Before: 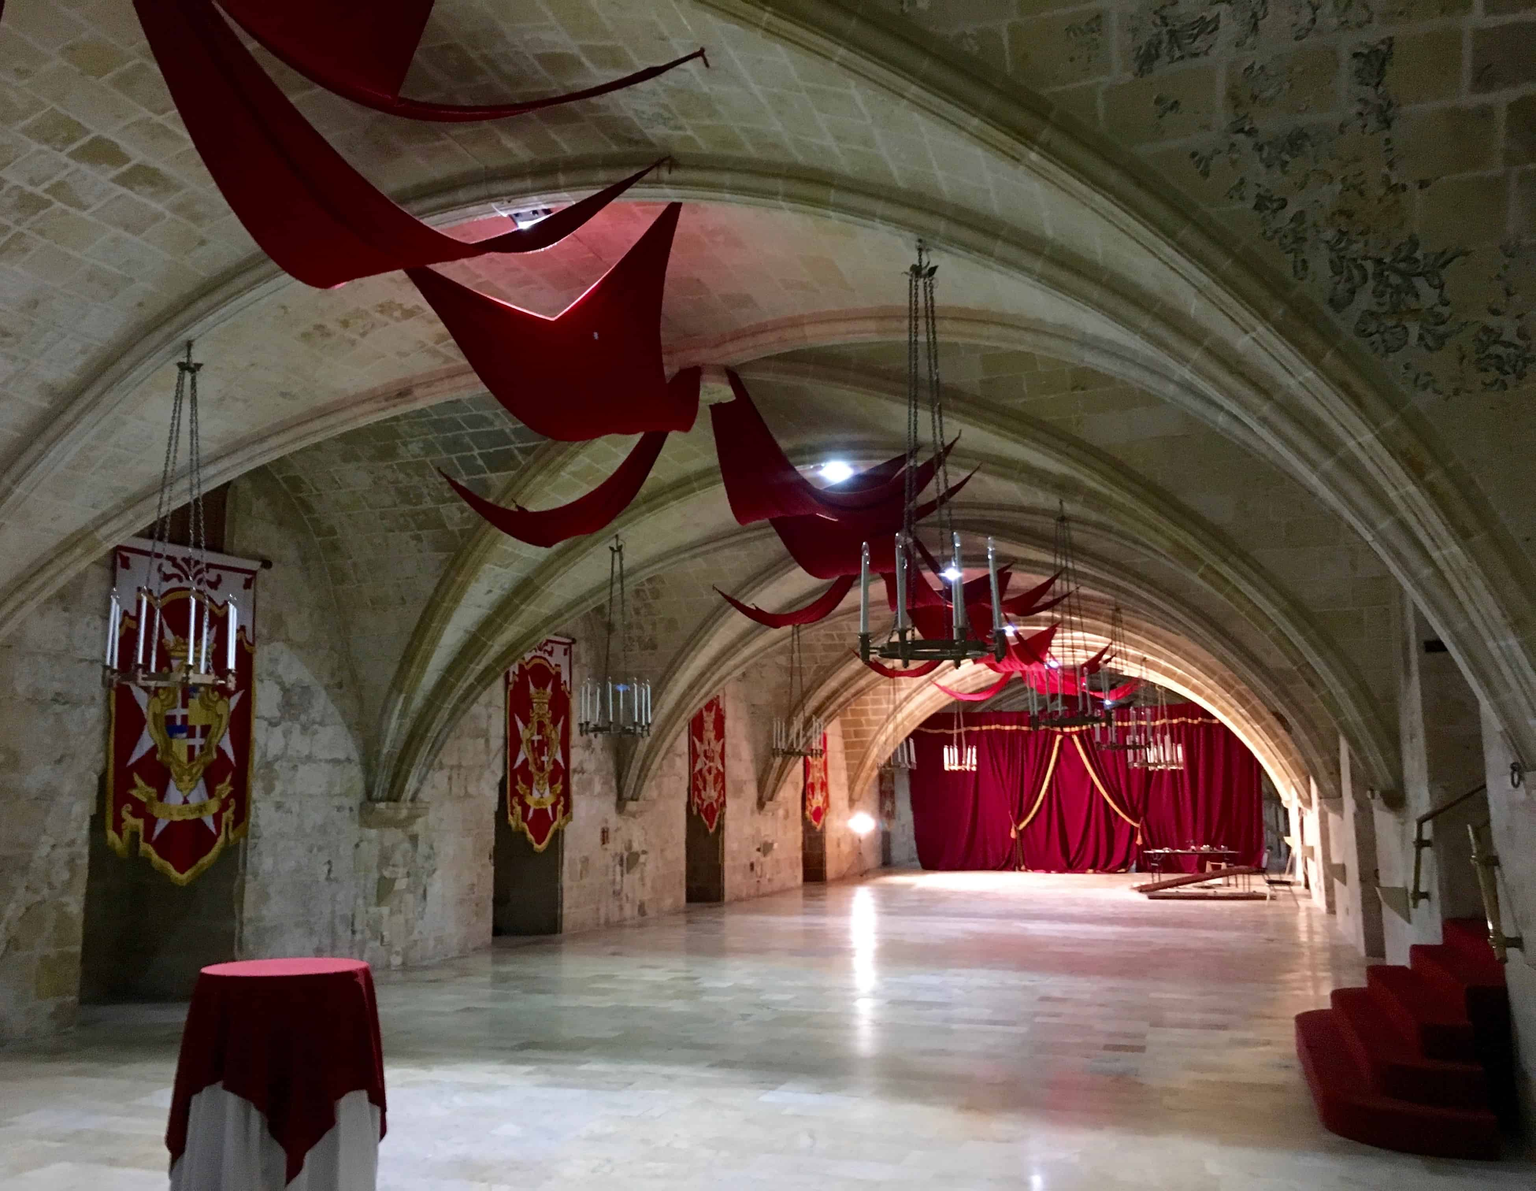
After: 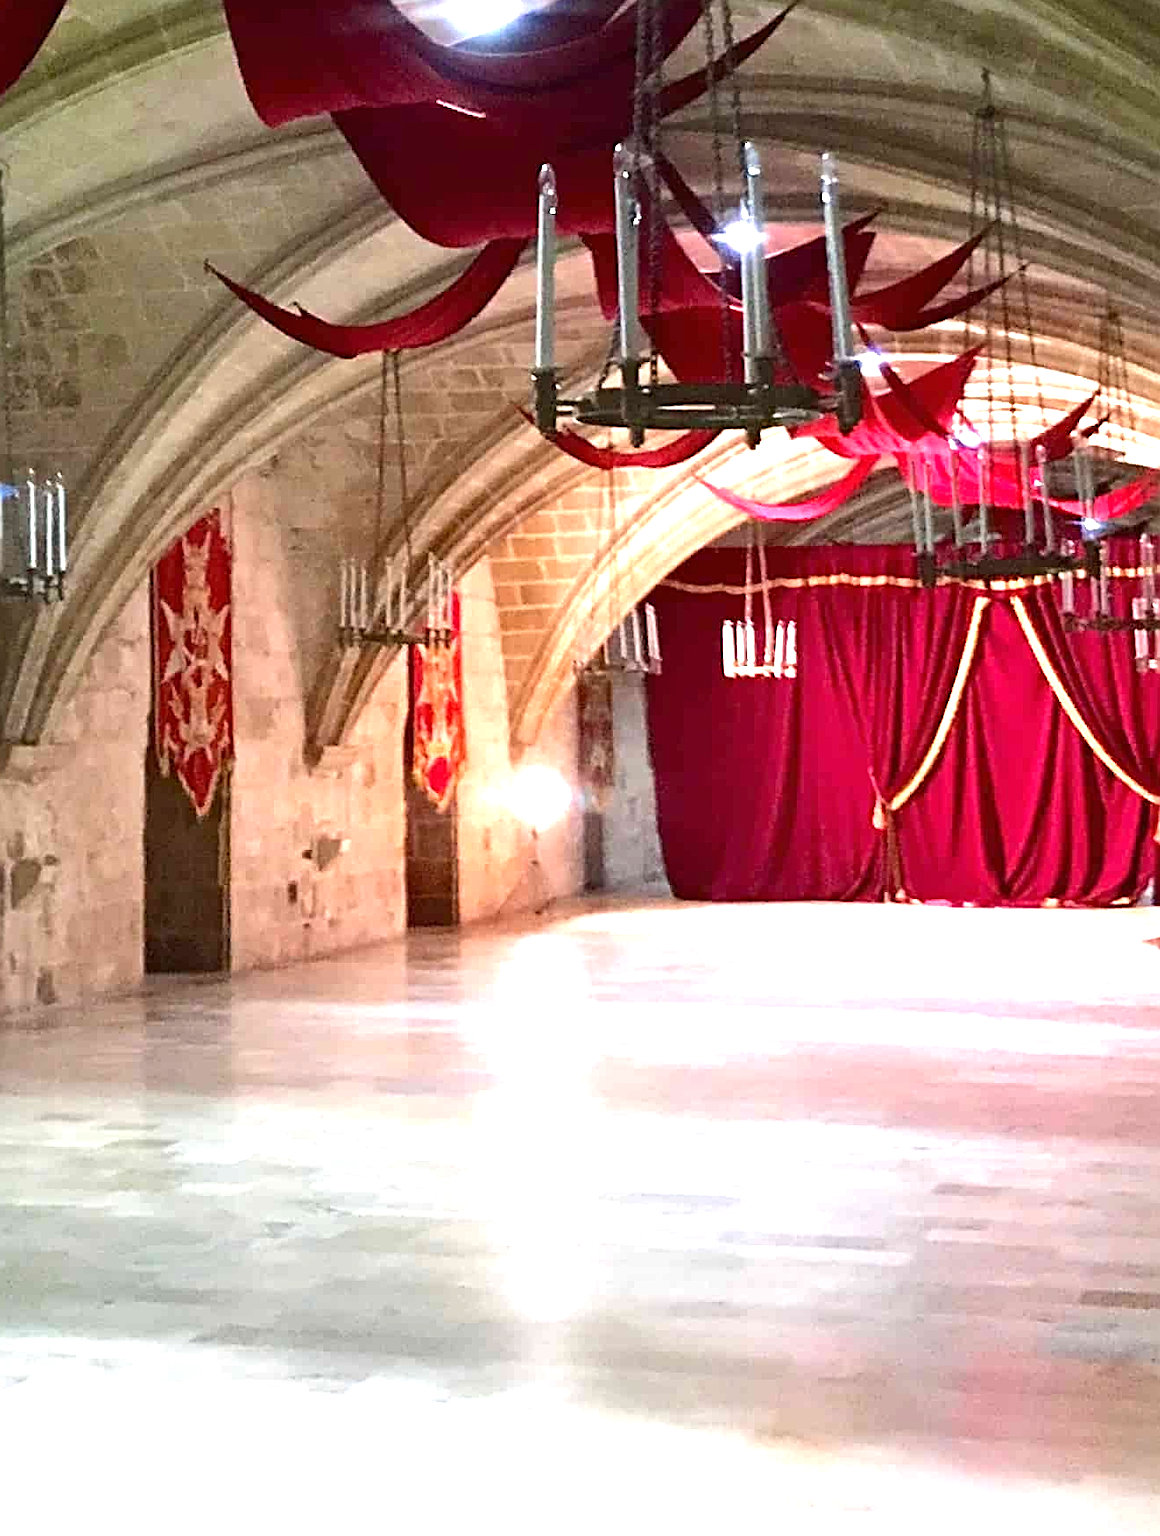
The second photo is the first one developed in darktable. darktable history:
exposure: black level correction 0, exposure 1.199 EV, compensate highlight preservation false
crop: left 40.486%, top 39.379%, right 25.745%, bottom 3.106%
sharpen: radius 2.544, amount 0.641
